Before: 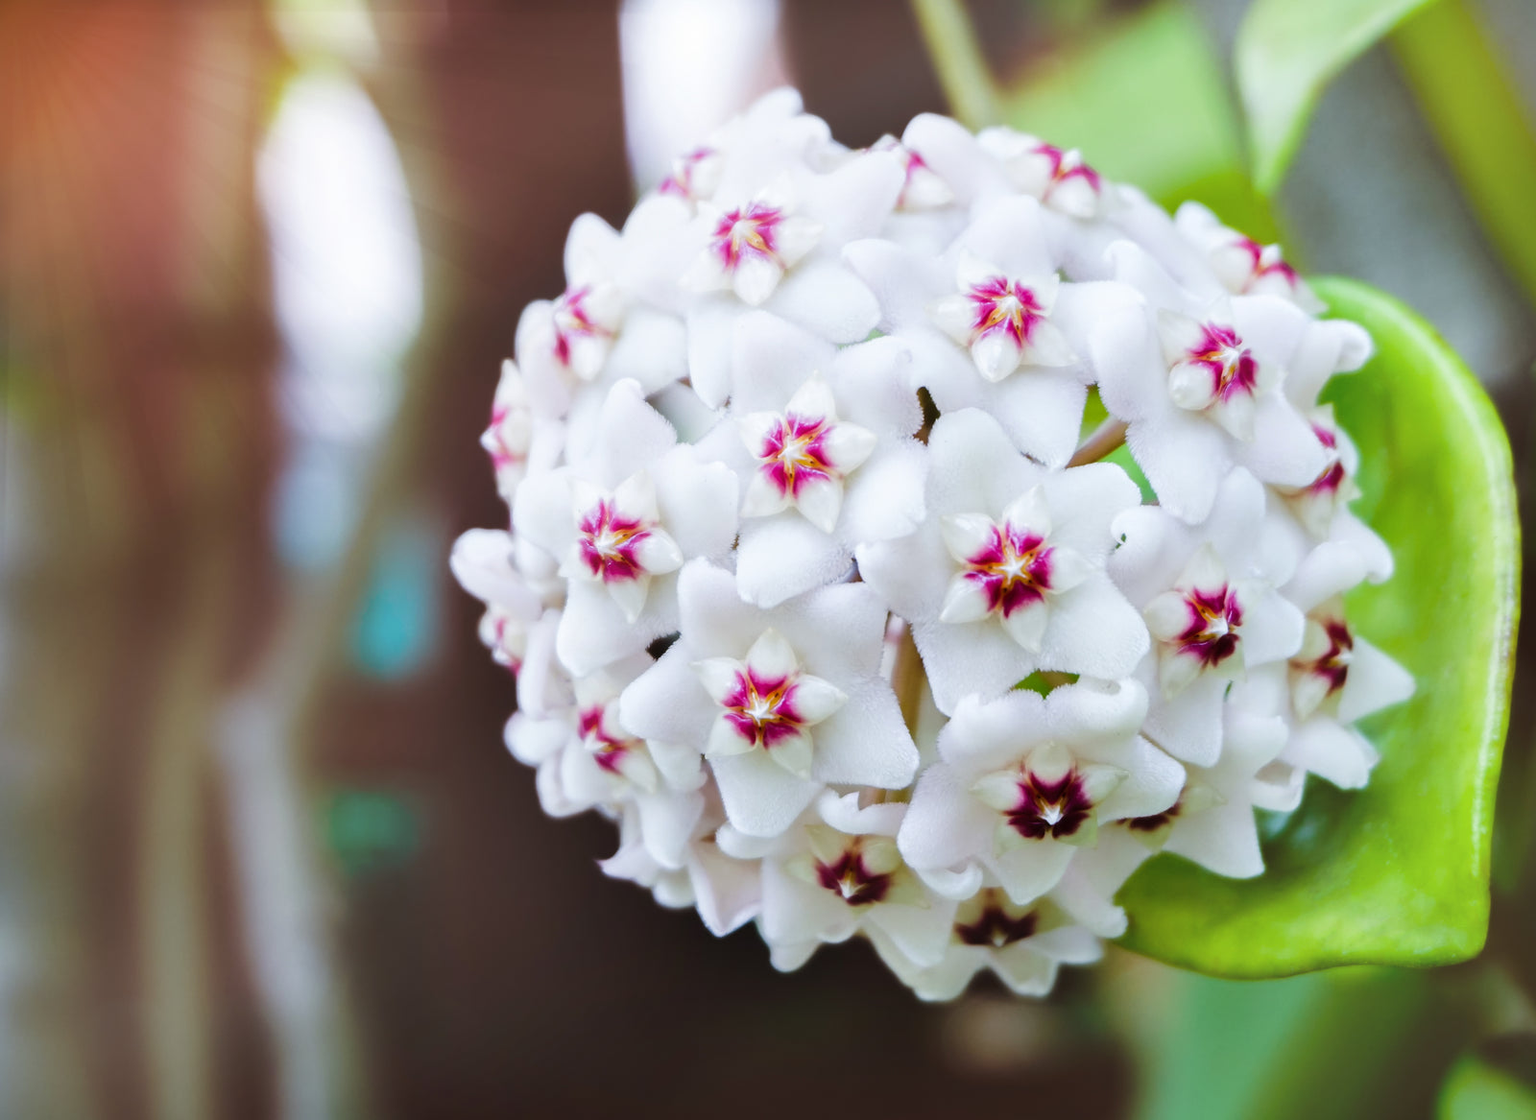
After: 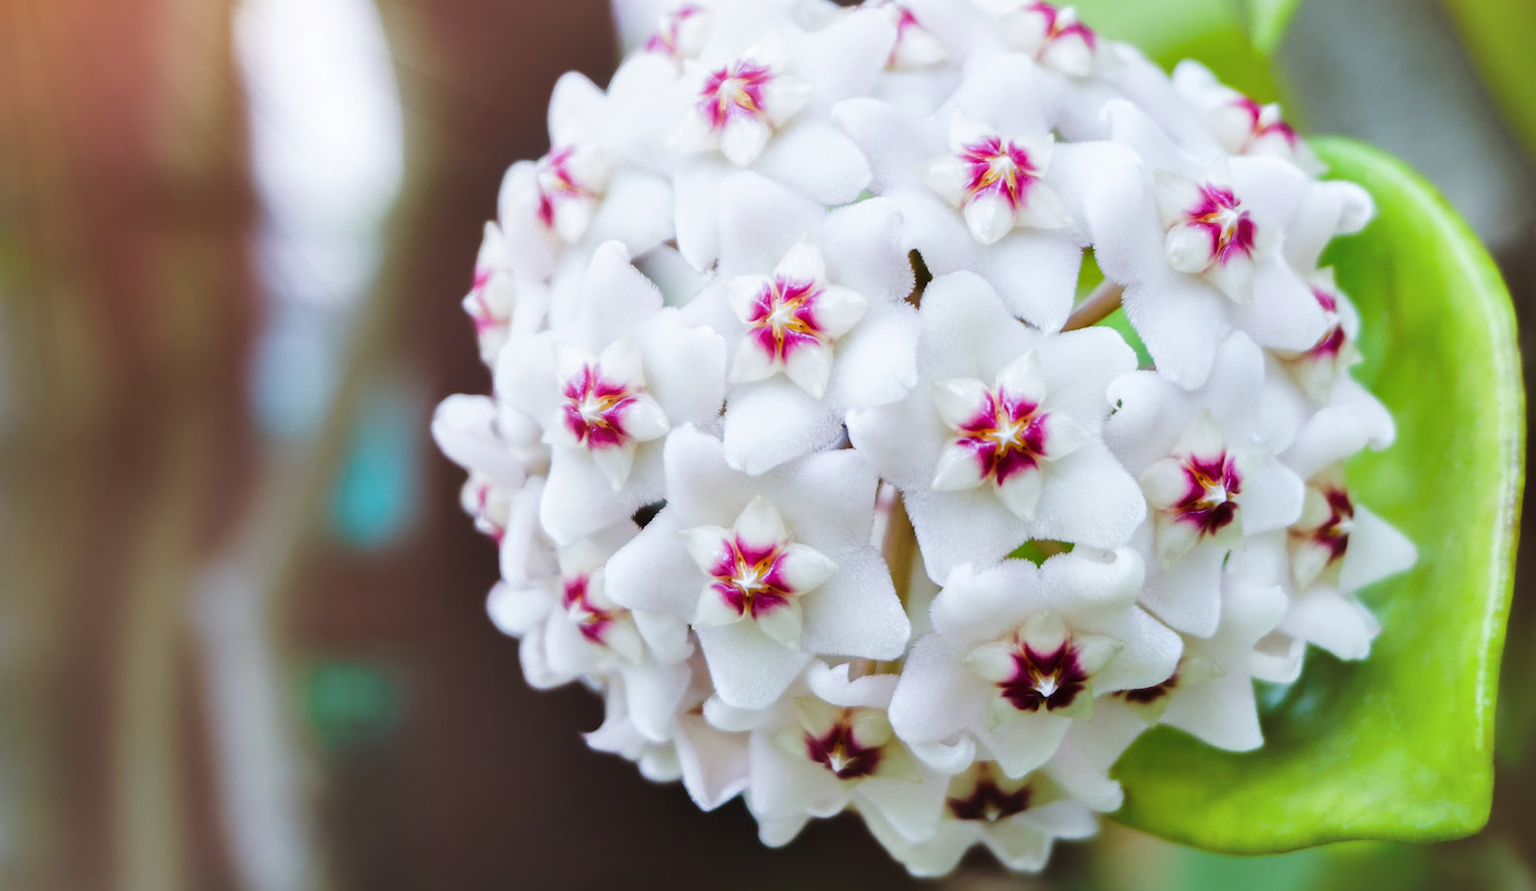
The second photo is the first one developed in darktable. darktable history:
crop and rotate: left 1.814%, top 12.818%, right 0.25%, bottom 9.225%
color correction: highlights a* -0.182, highlights b* -0.124
